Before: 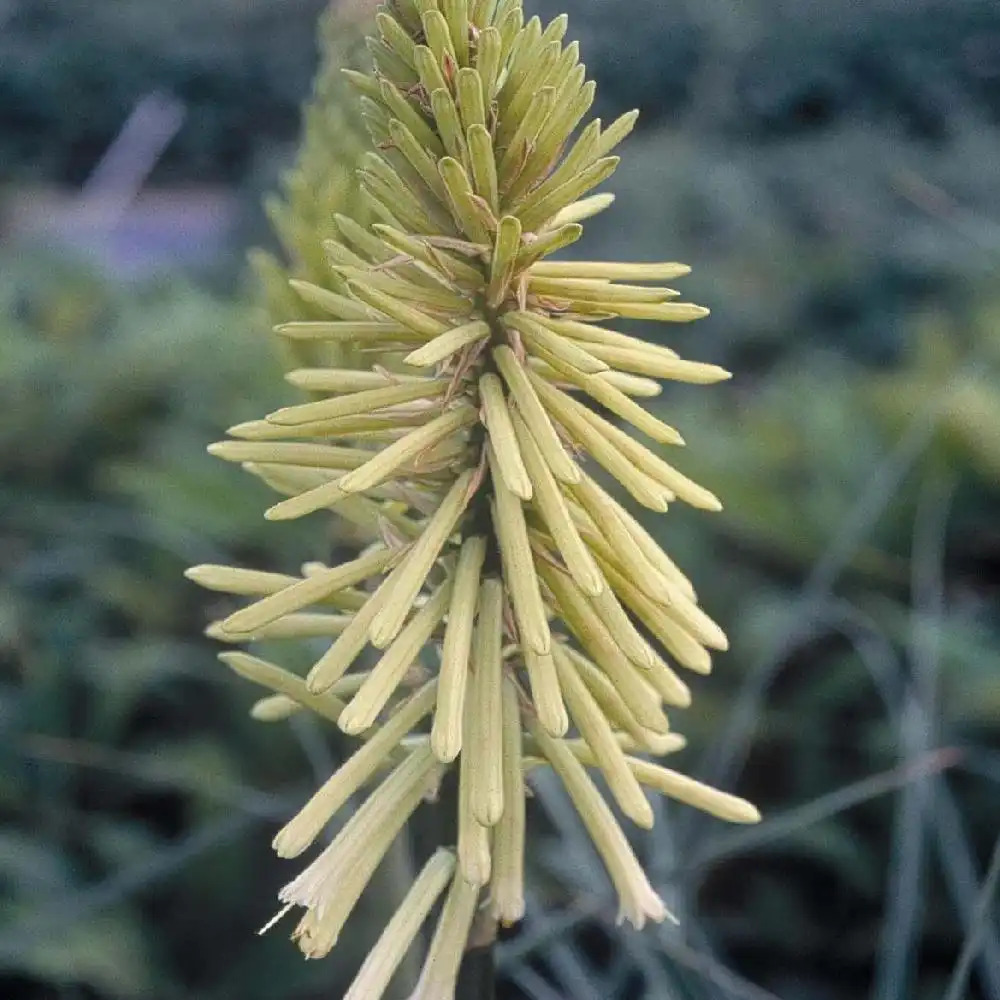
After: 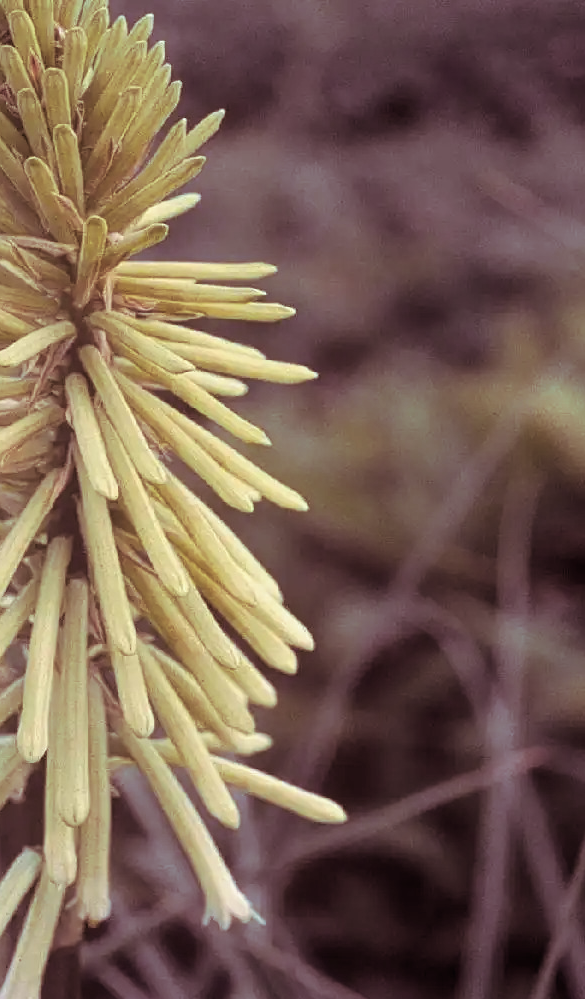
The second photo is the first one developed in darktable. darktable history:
split-toning: on, module defaults
crop: left 41.402%
white balance: emerald 1
